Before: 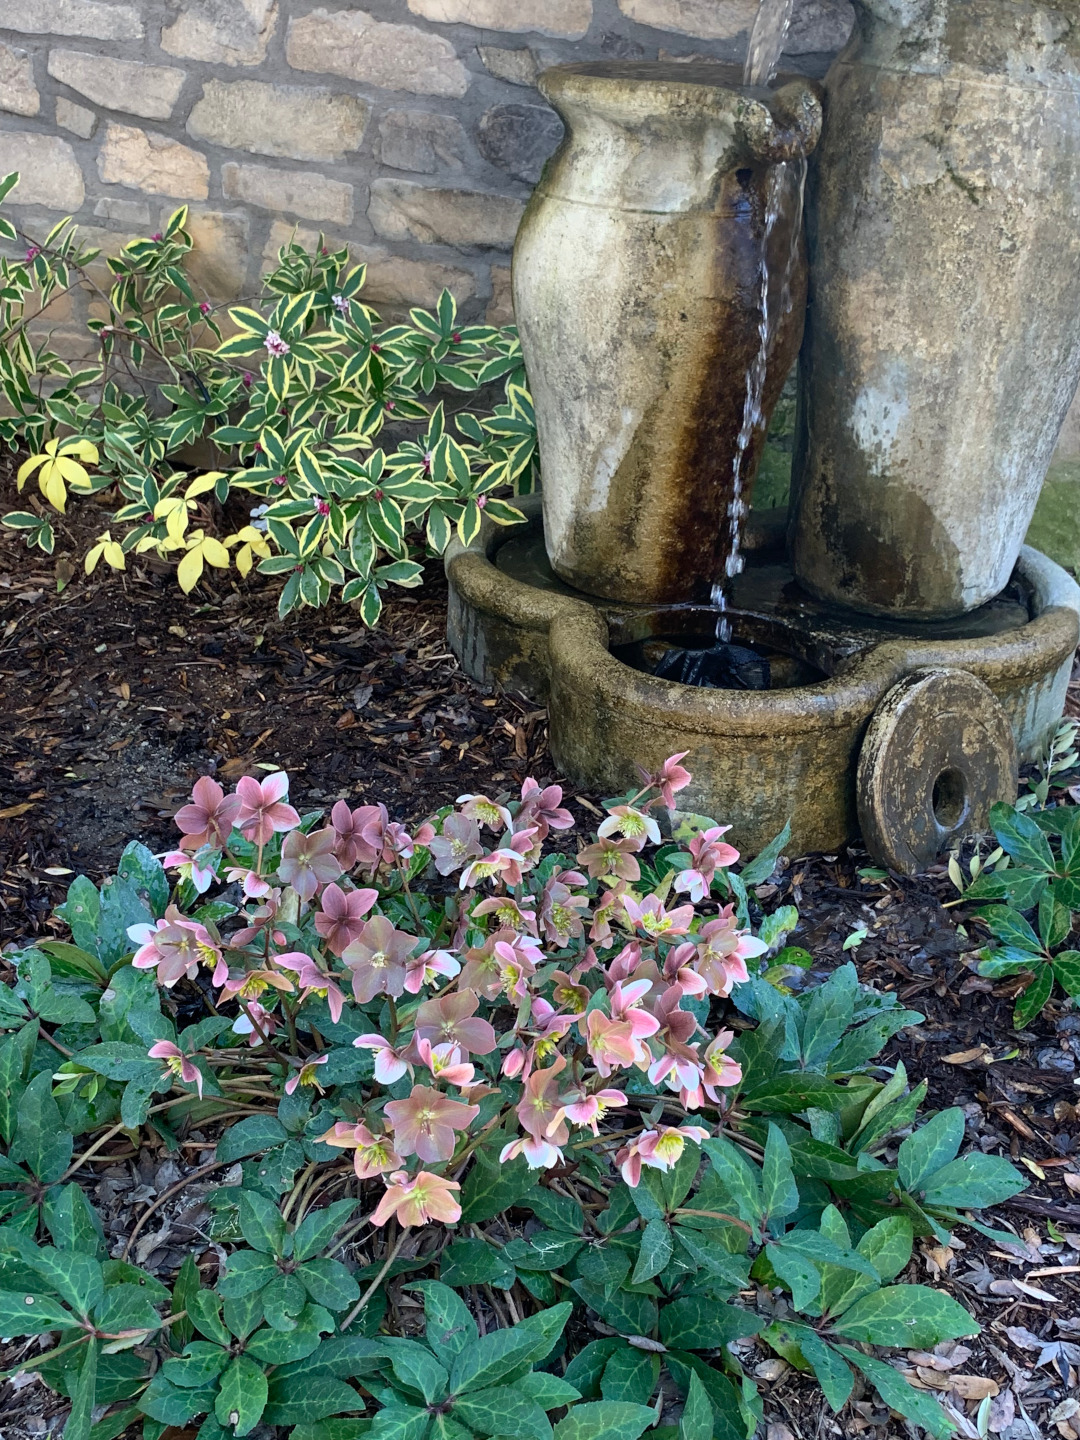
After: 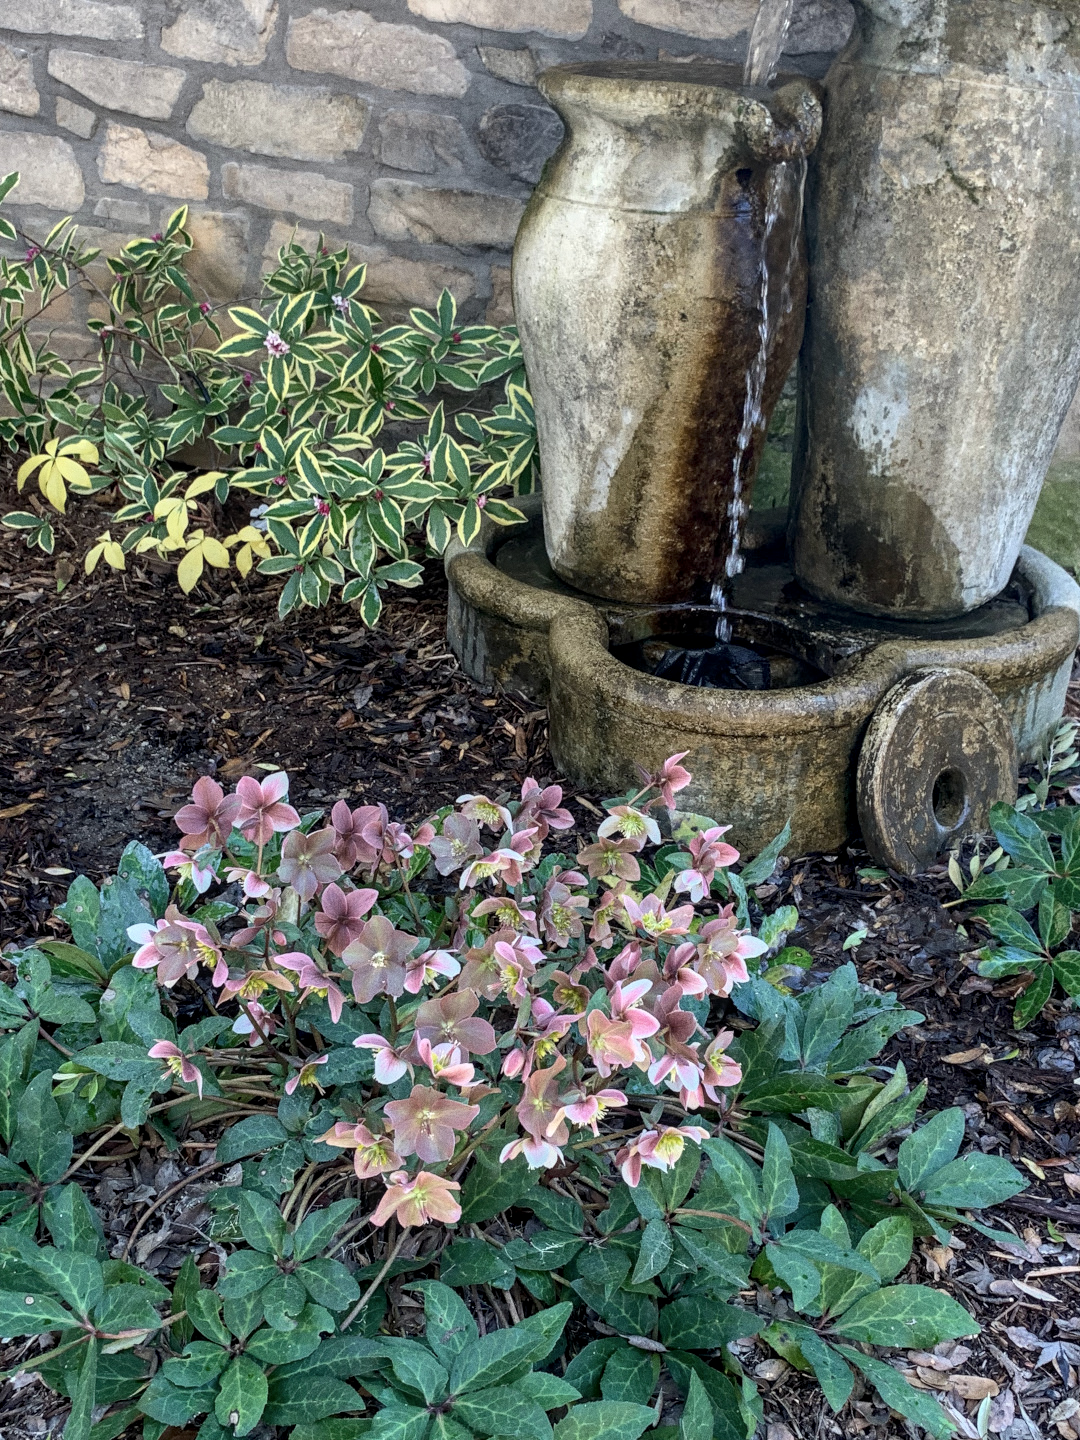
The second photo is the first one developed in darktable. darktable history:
contrast brightness saturation: saturation -0.17
grain: coarseness 0.47 ISO
local contrast: on, module defaults
